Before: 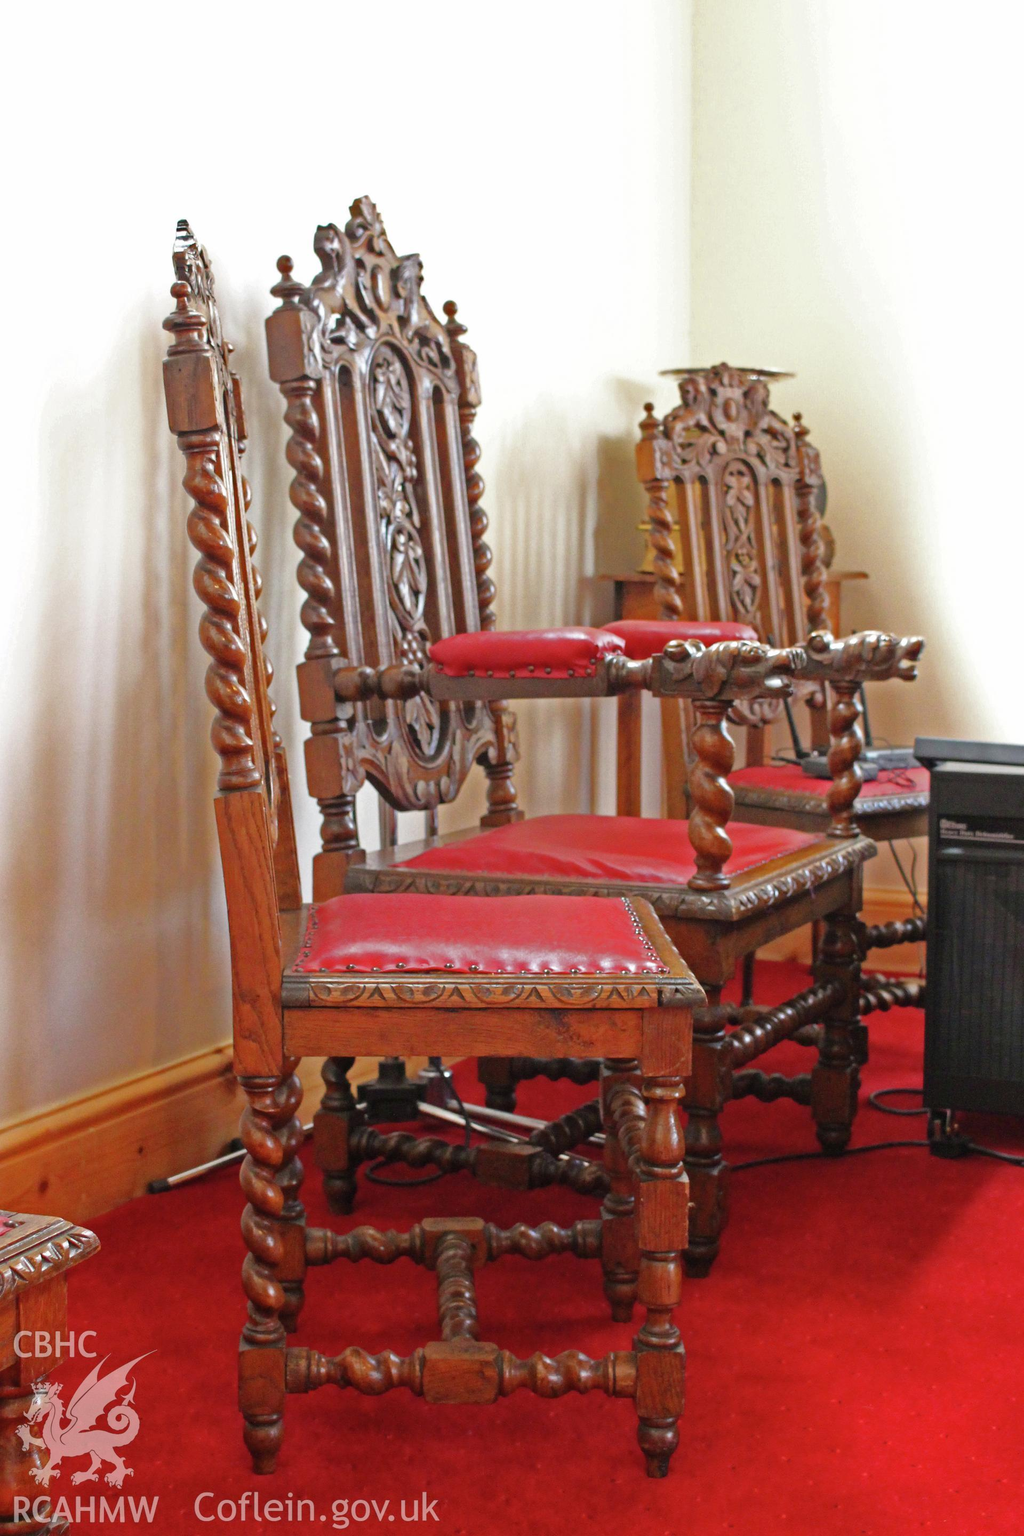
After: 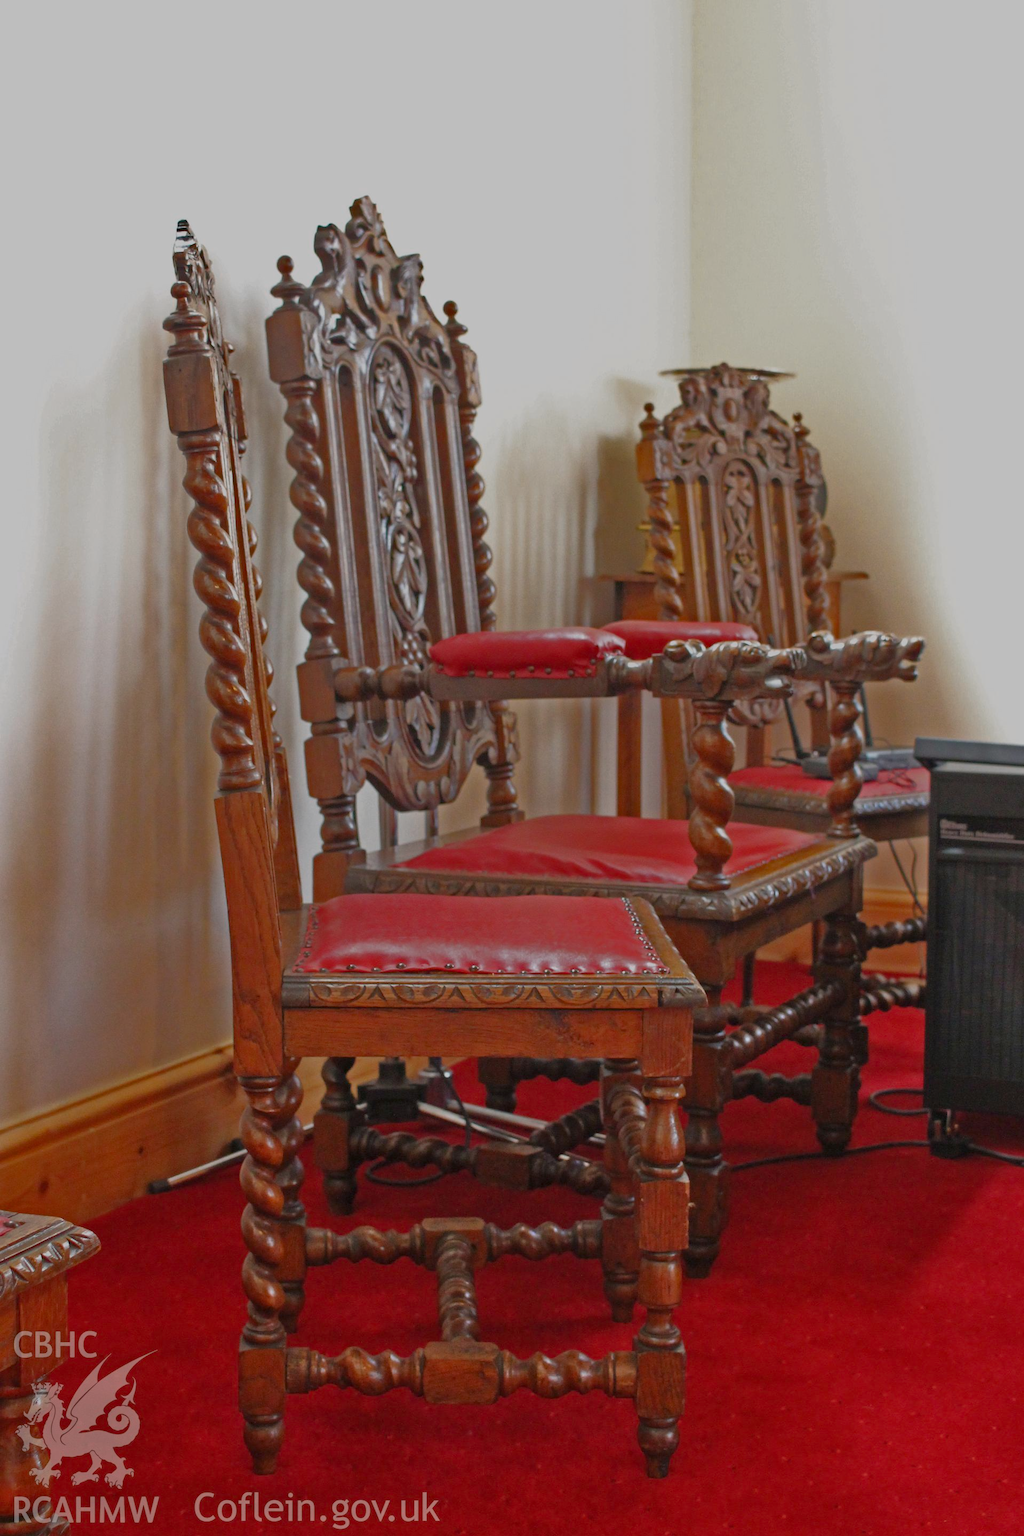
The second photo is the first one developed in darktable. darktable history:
tone equalizer: -8 EV -0.005 EV, -7 EV 0.024 EV, -6 EV -0.006 EV, -5 EV 0.009 EV, -4 EV -0.041 EV, -3 EV -0.235 EV, -2 EV -0.653 EV, -1 EV -0.988 EV, +0 EV -0.939 EV
